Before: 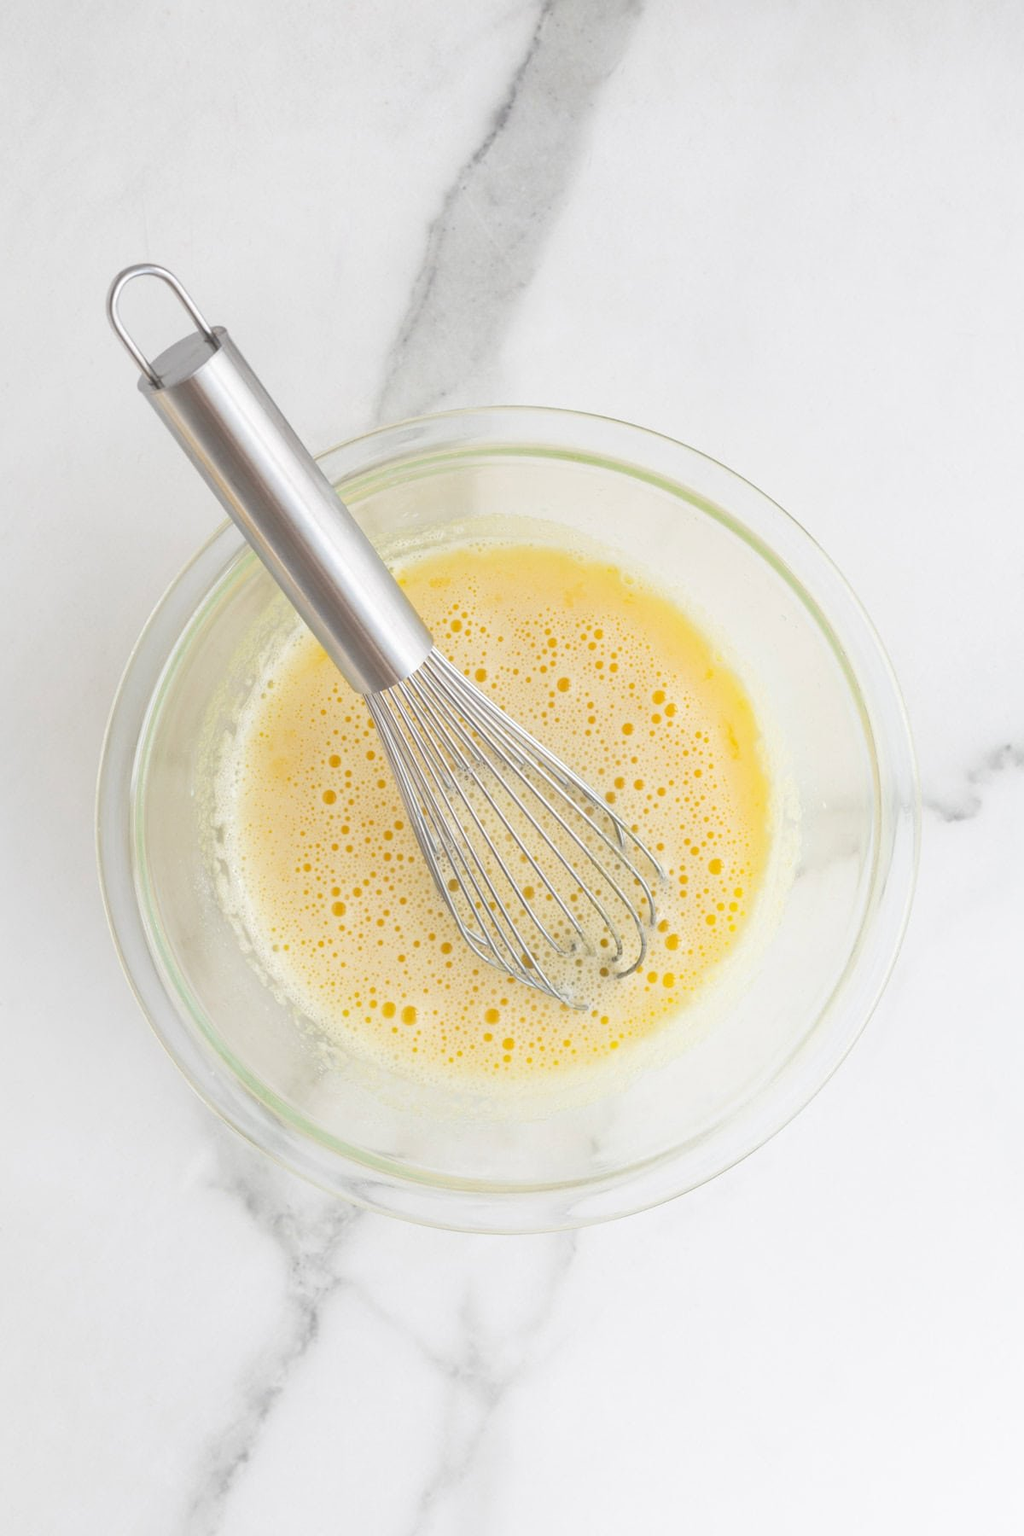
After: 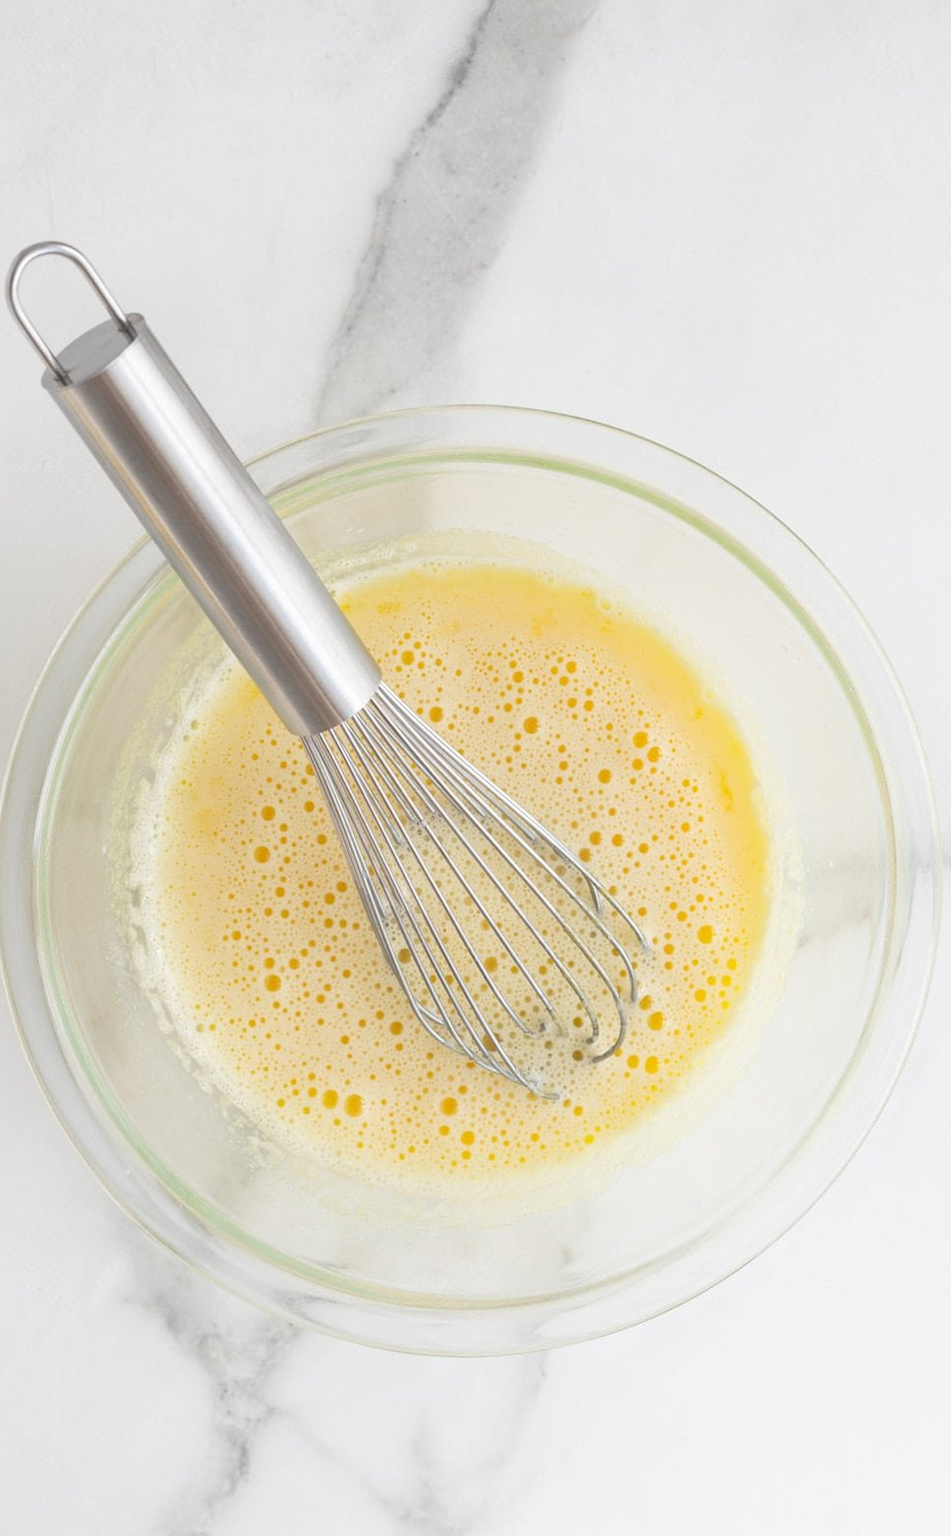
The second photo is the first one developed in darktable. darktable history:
crop: left 9.933%, top 3.521%, right 9.218%, bottom 9.441%
